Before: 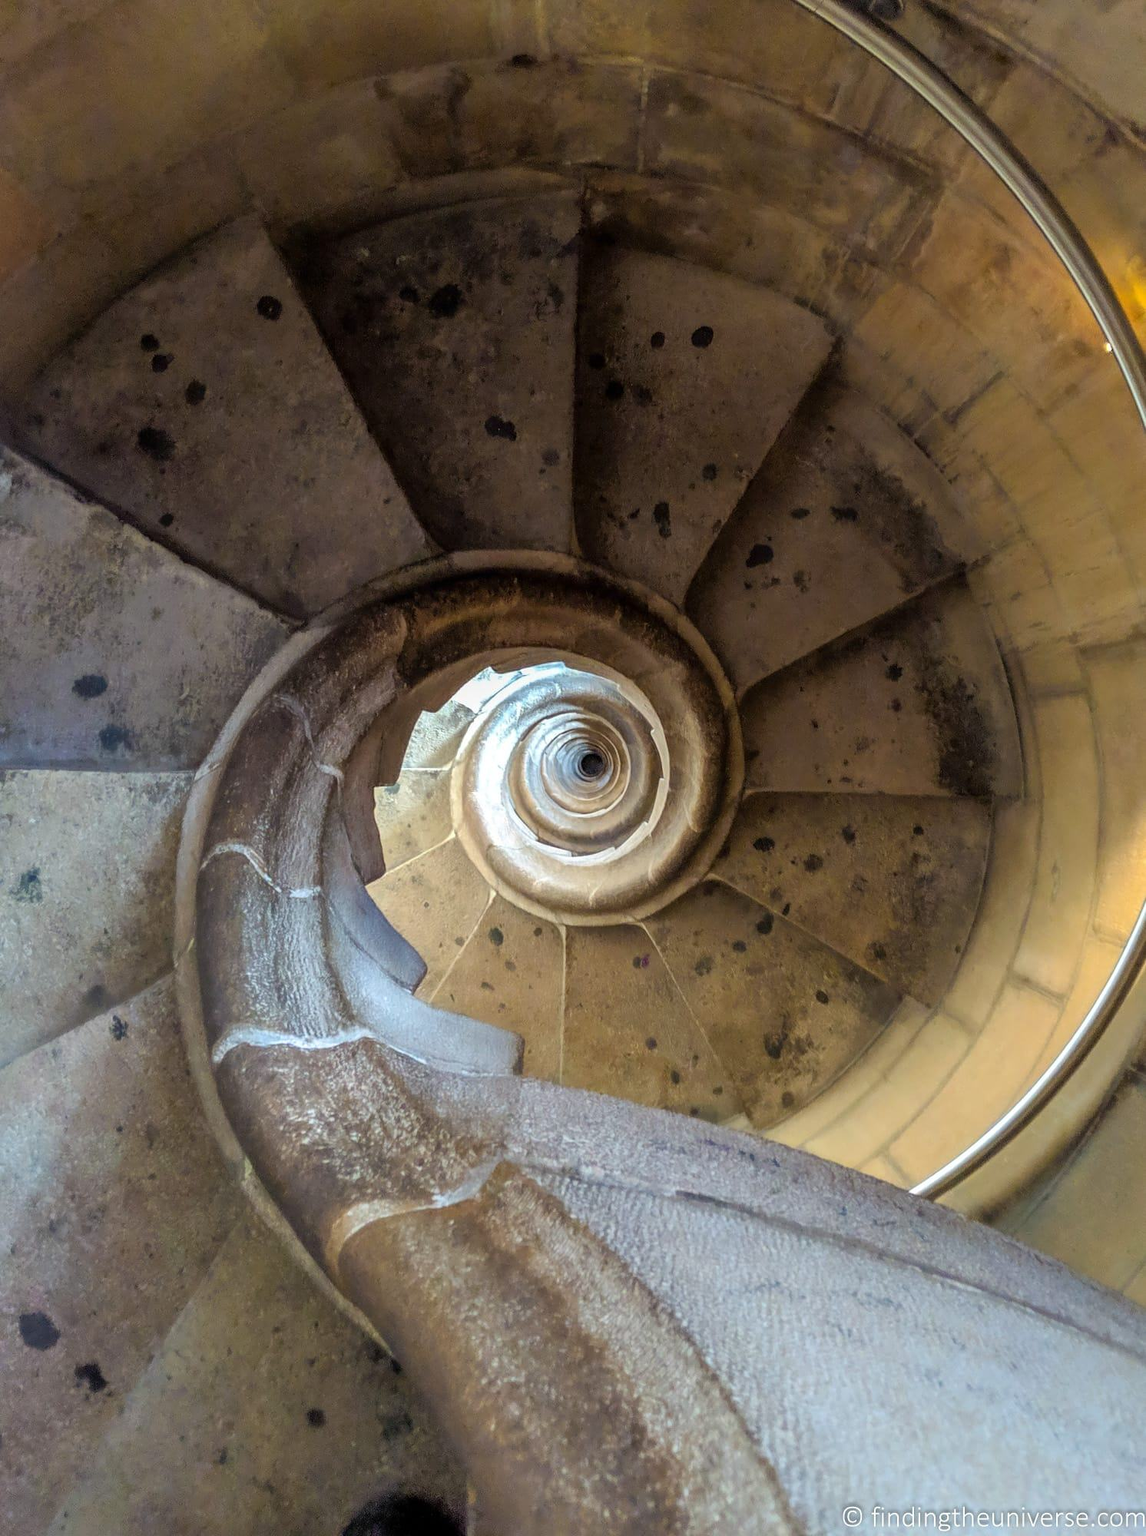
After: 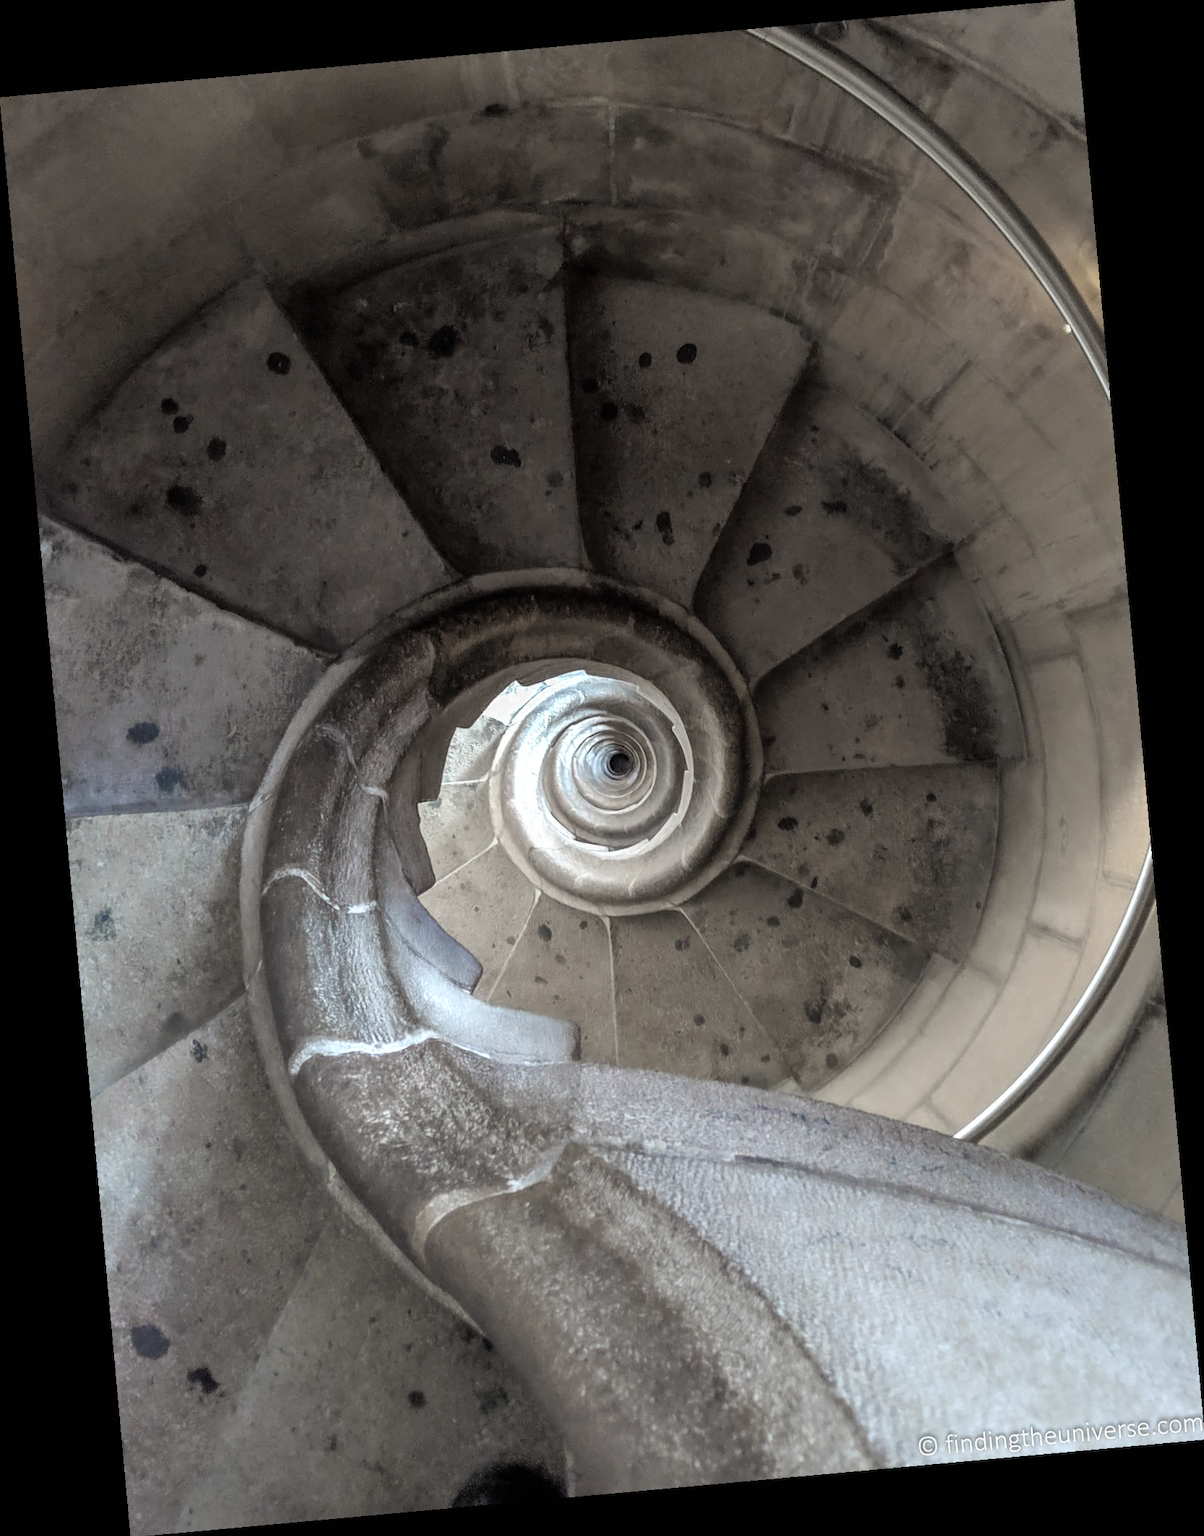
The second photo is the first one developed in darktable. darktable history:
rotate and perspective: rotation -5.2°, automatic cropping off
color zones: curves: ch0 [(0, 0.613) (0.01, 0.613) (0.245, 0.448) (0.498, 0.529) (0.642, 0.665) (0.879, 0.777) (0.99, 0.613)]; ch1 [(0, 0.272) (0.219, 0.127) (0.724, 0.346)]
exposure: black level correction 0, compensate exposure bias true, compensate highlight preservation false
